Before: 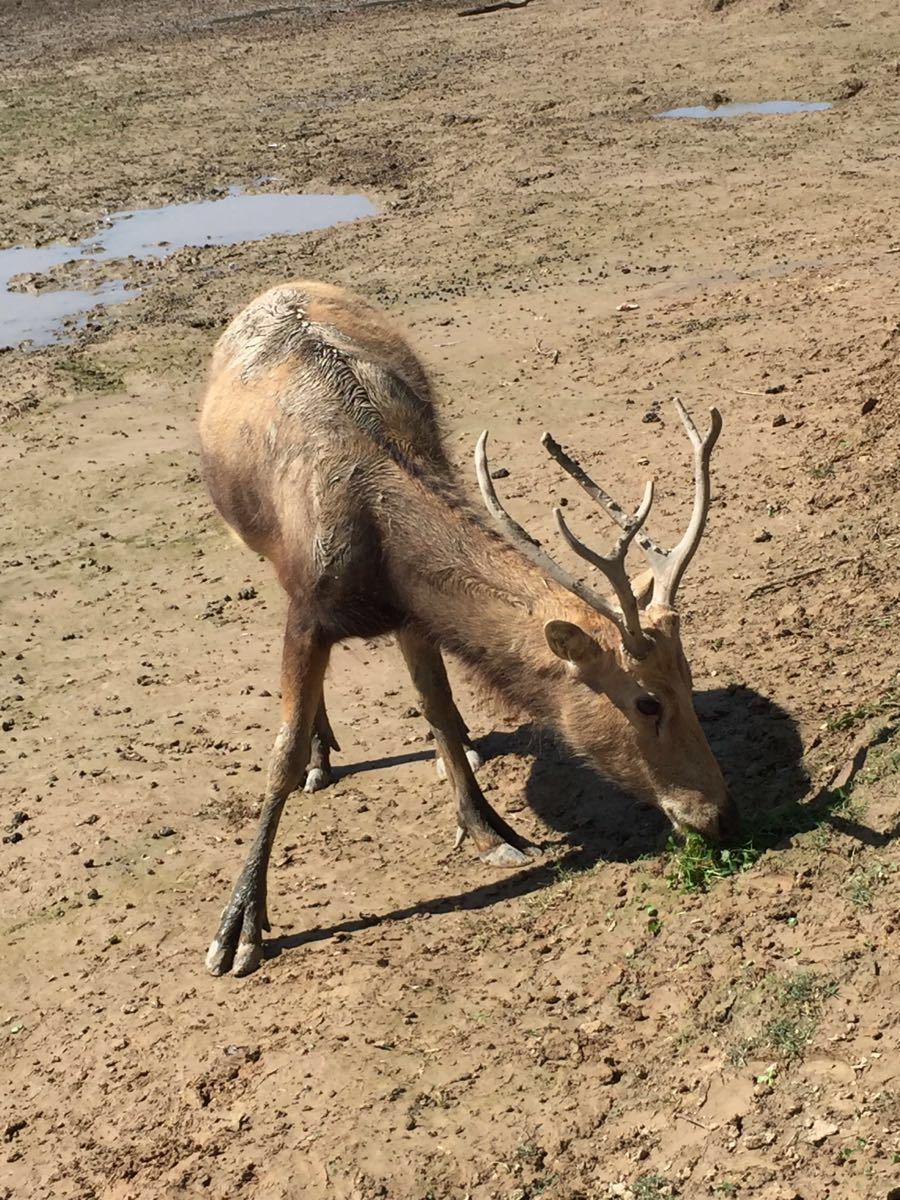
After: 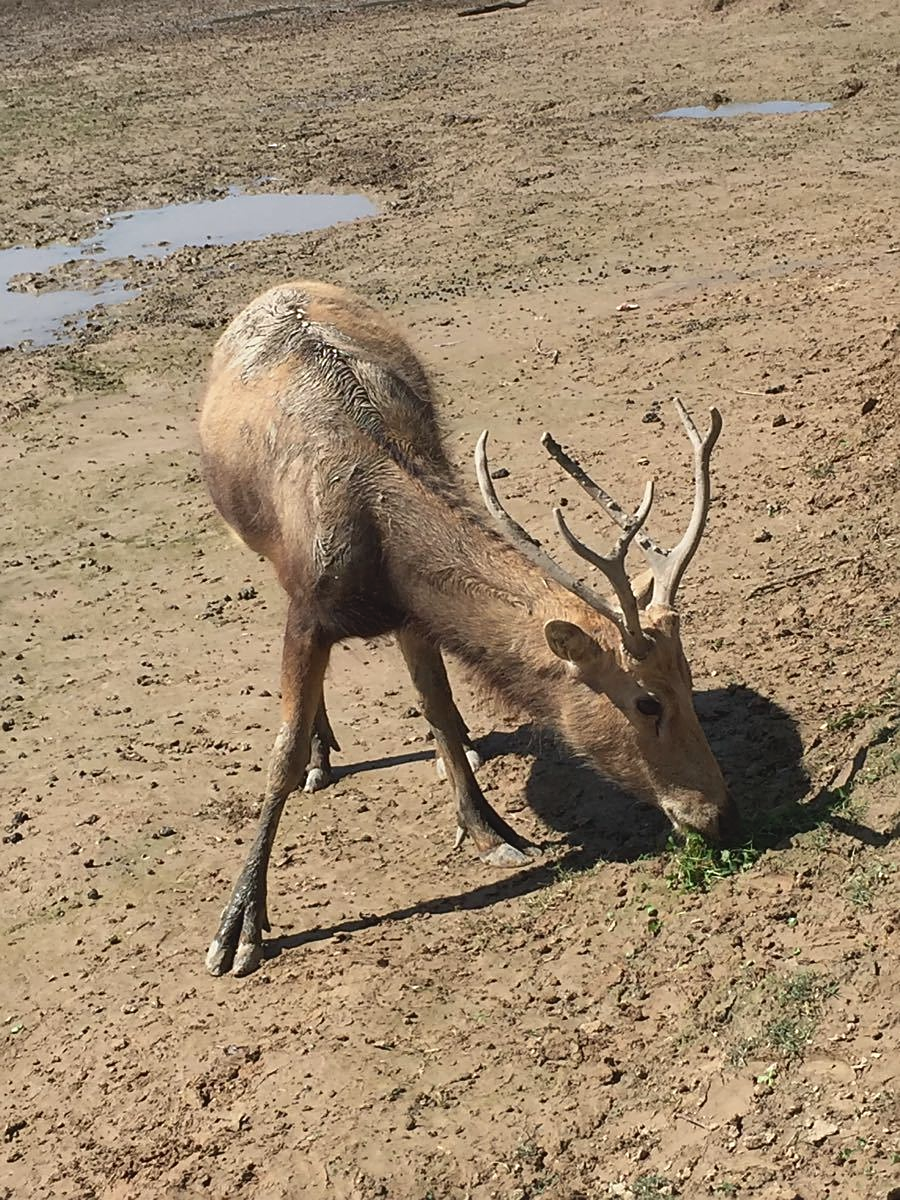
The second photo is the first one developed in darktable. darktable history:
contrast brightness saturation: contrast -0.095, saturation -0.104
sharpen: on, module defaults
